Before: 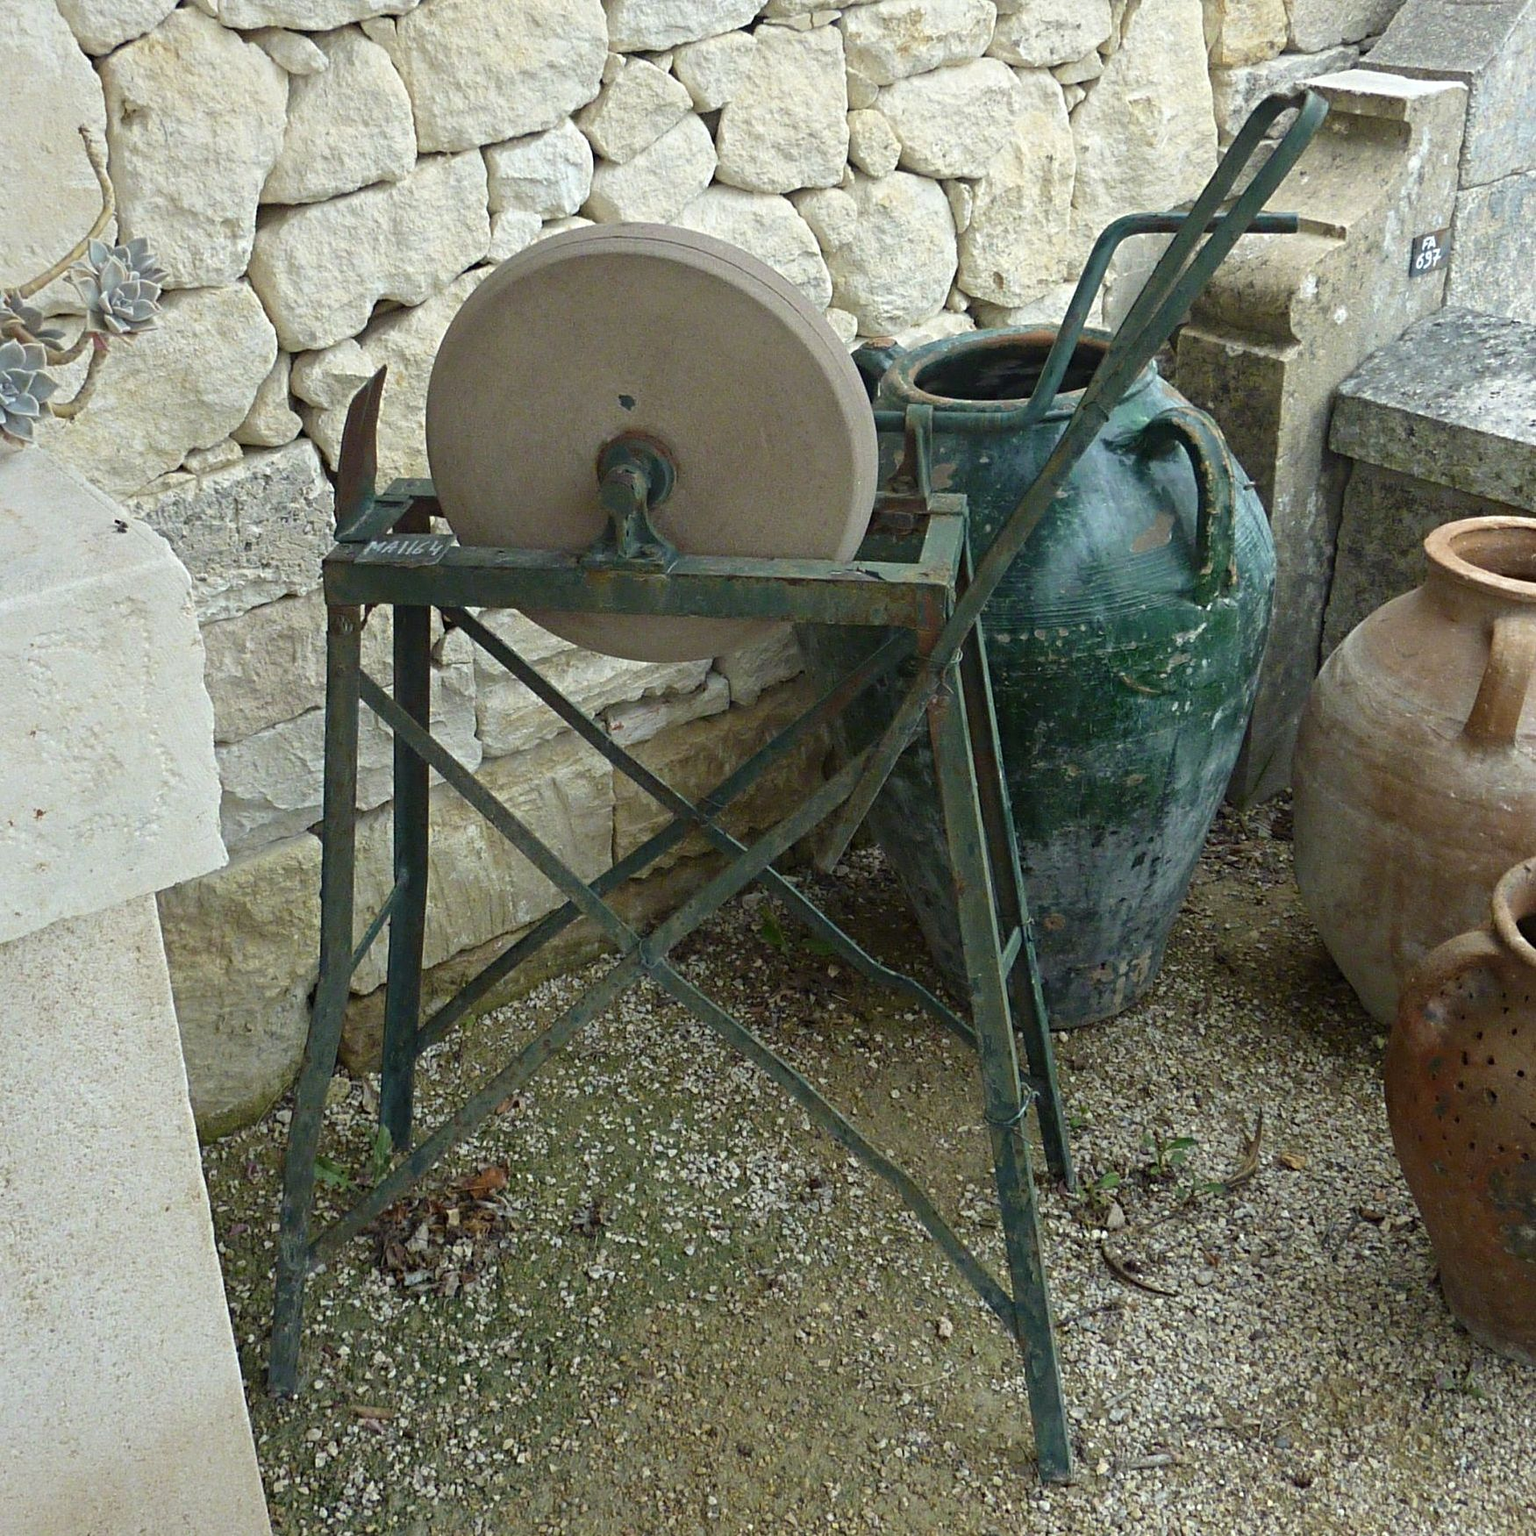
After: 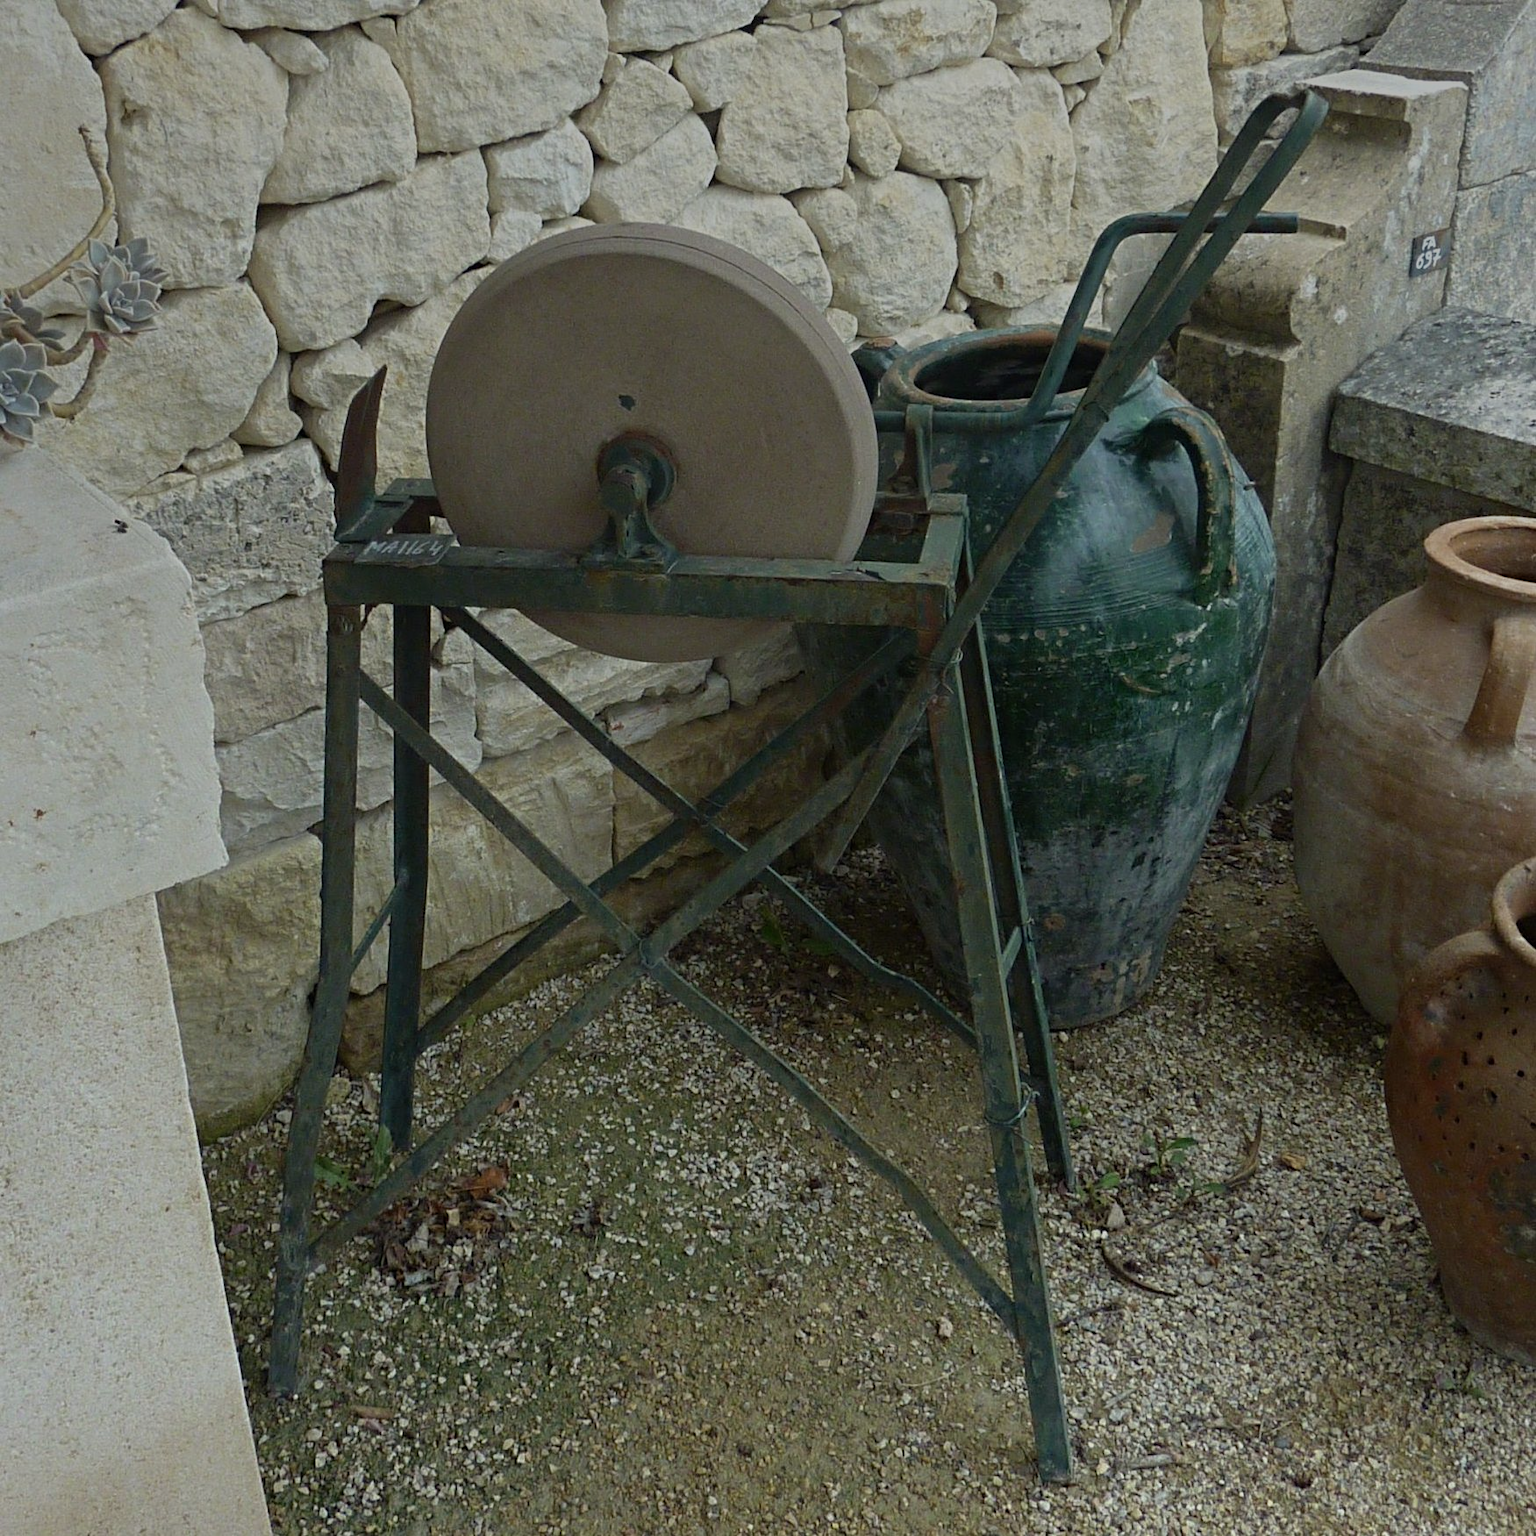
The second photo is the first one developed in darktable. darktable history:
graduated density: rotation -0.352°, offset 57.64
exposure: exposure -0.492 EV, compensate highlight preservation false
